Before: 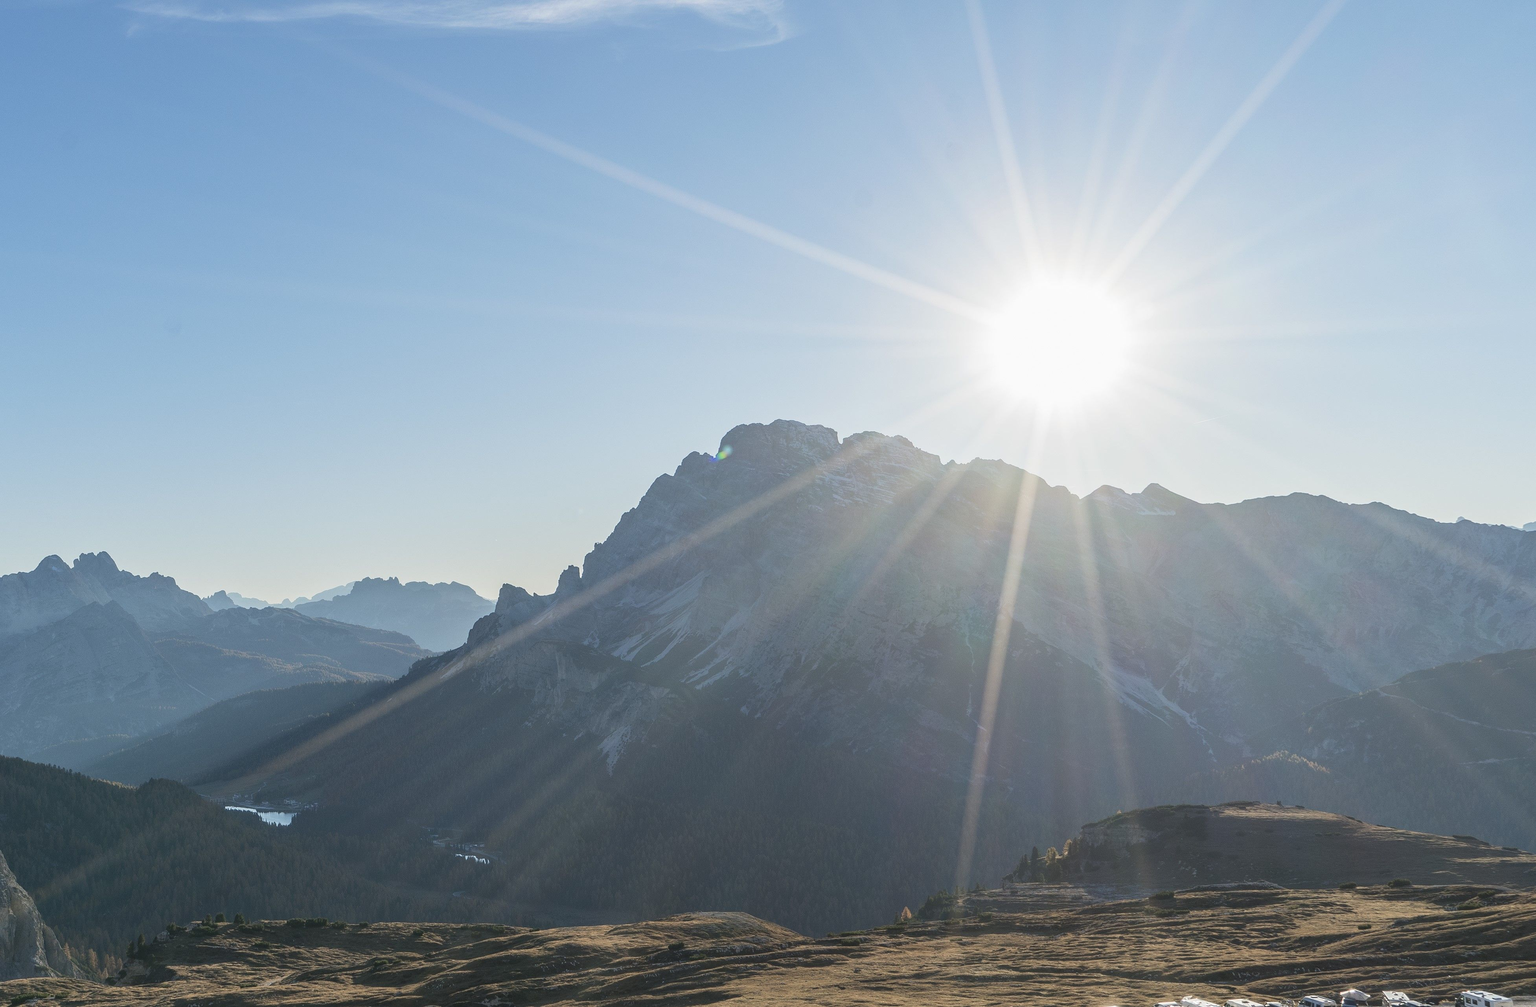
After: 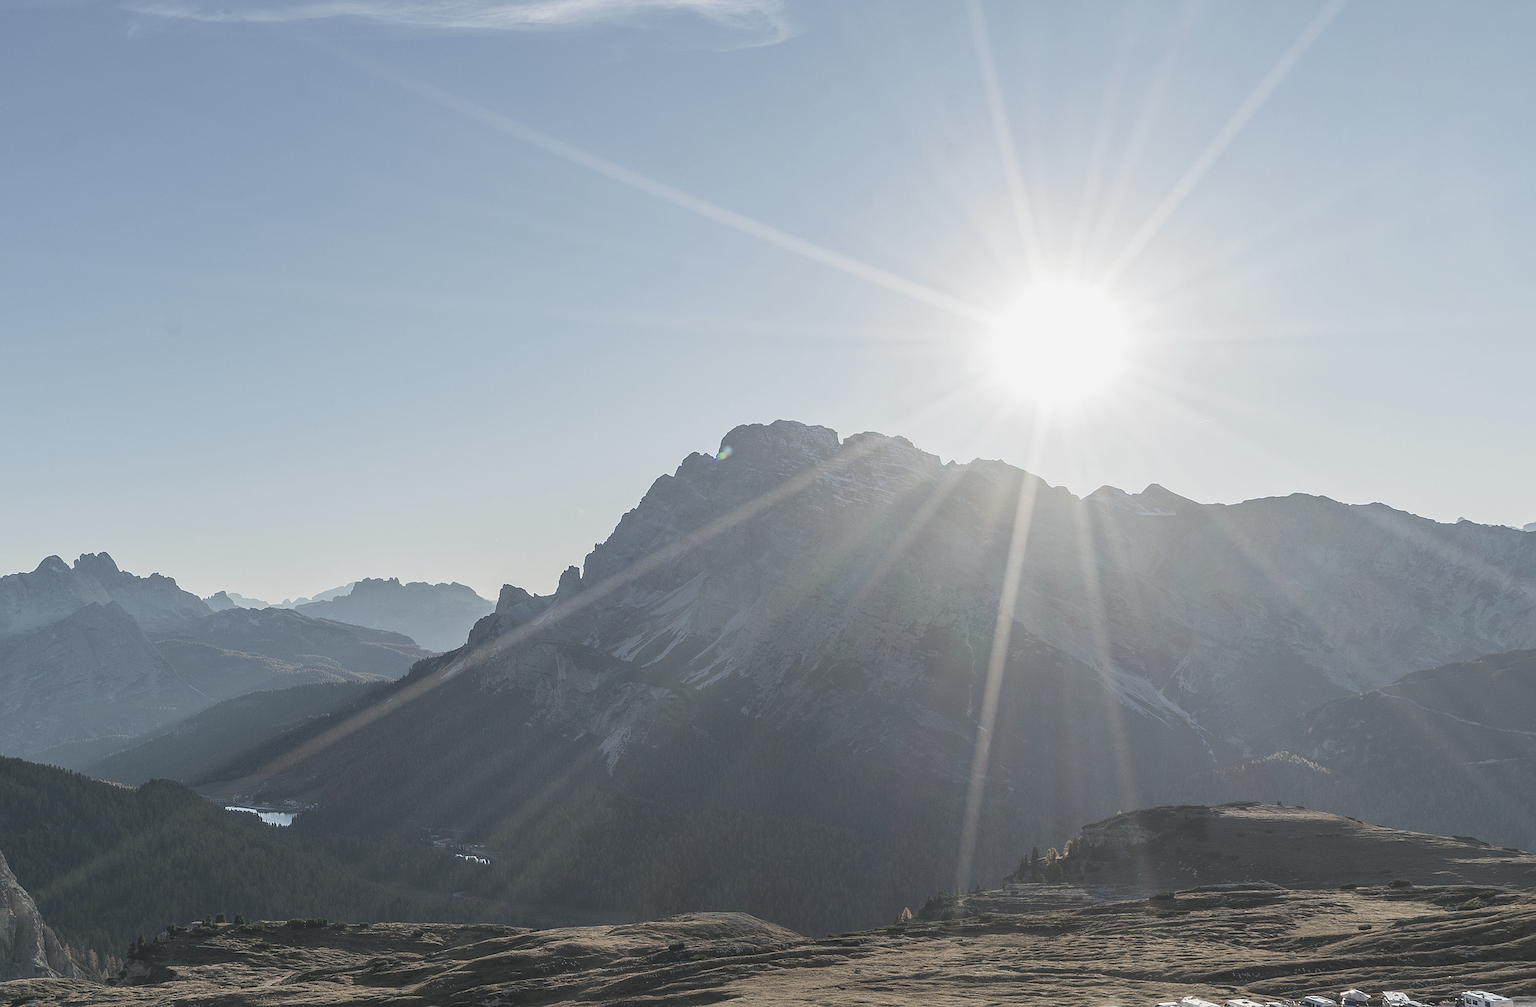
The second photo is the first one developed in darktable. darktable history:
sharpen: on, module defaults
contrast brightness saturation: contrast -0.05, saturation -0.41
